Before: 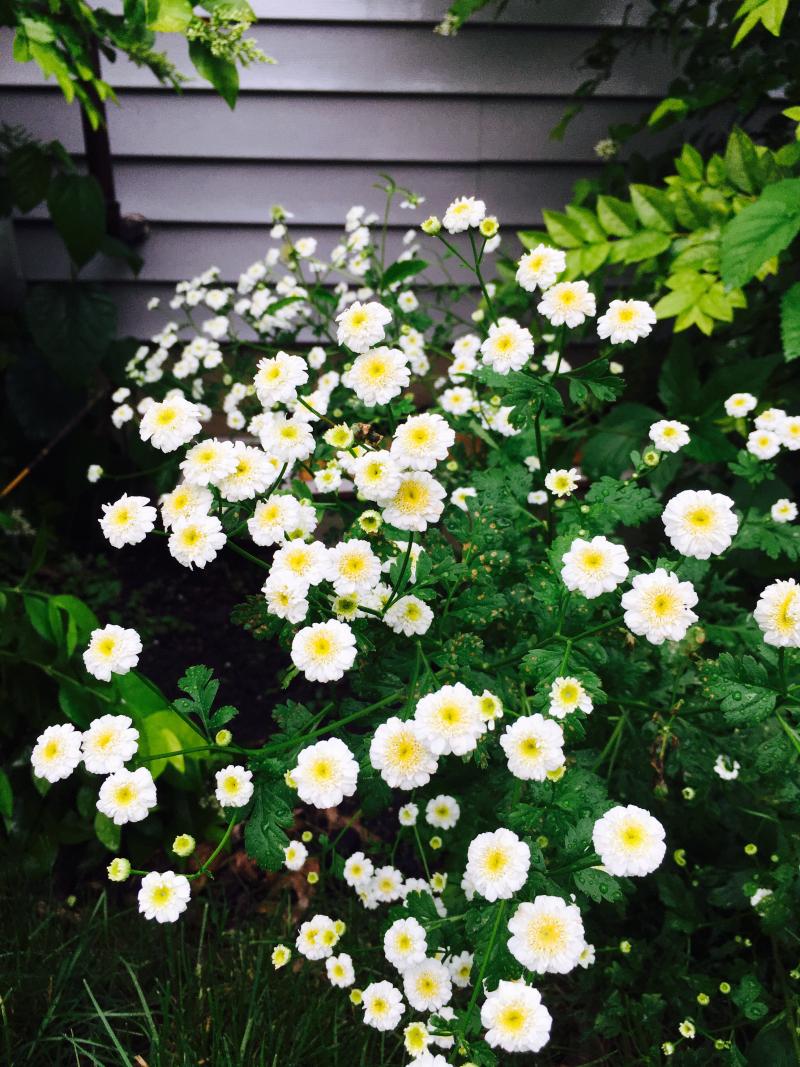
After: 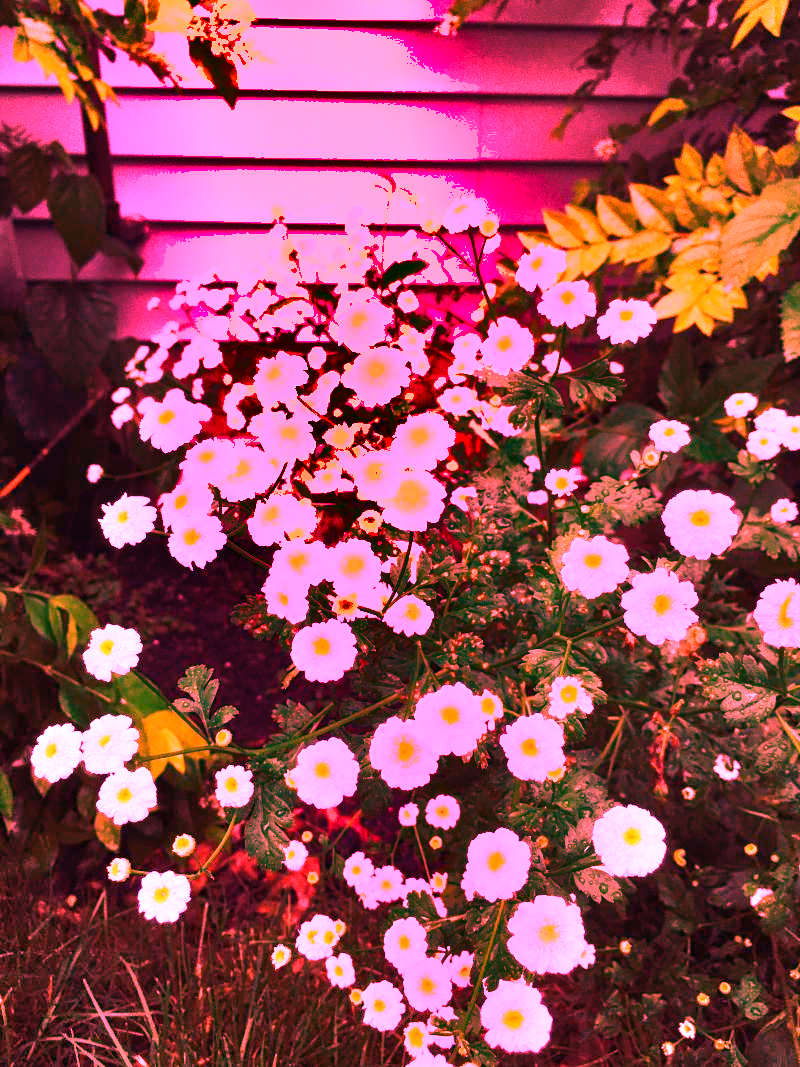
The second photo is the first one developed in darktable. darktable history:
shadows and highlights: shadows 49, highlights -41, soften with gaussian
white balance: red 4.26, blue 1.802
